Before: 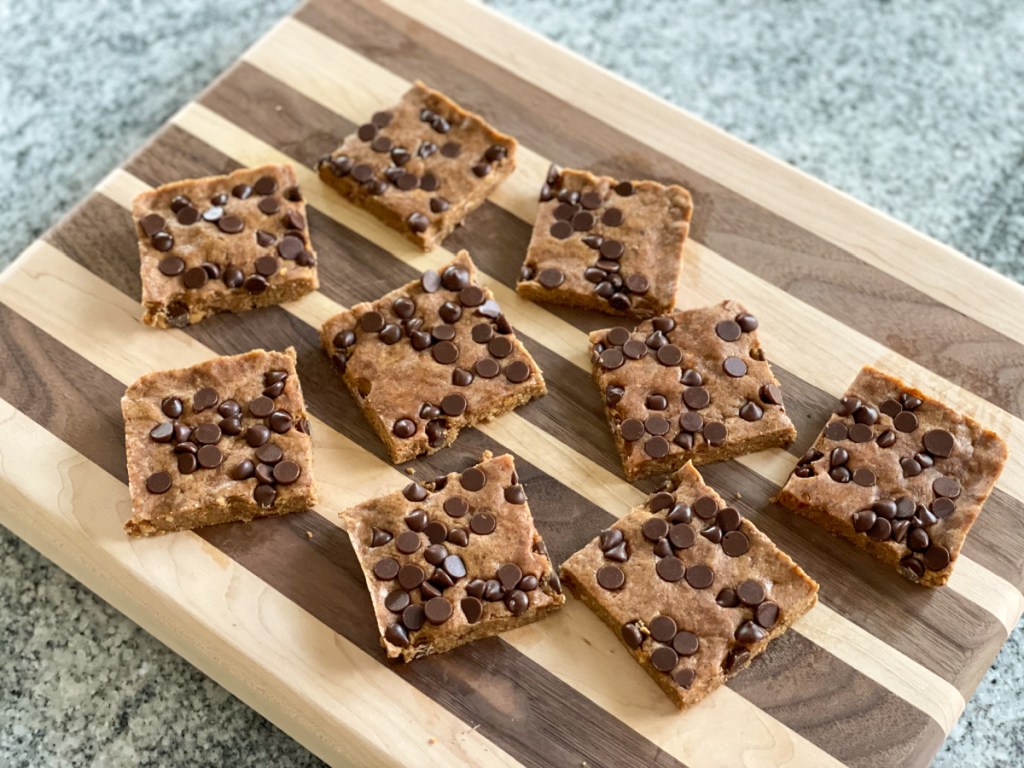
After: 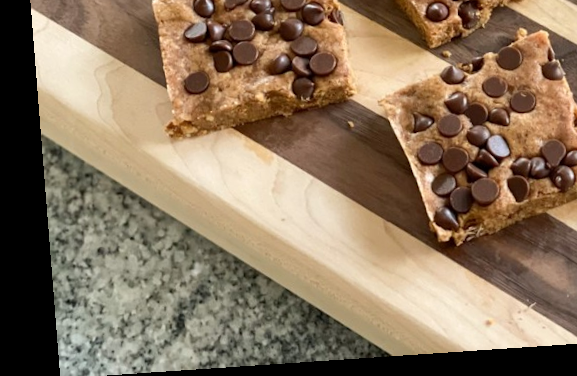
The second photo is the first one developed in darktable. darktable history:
crop and rotate: top 54.778%, right 46.61%, bottom 0.159%
rotate and perspective: rotation -4.2°, shear 0.006, automatic cropping off
